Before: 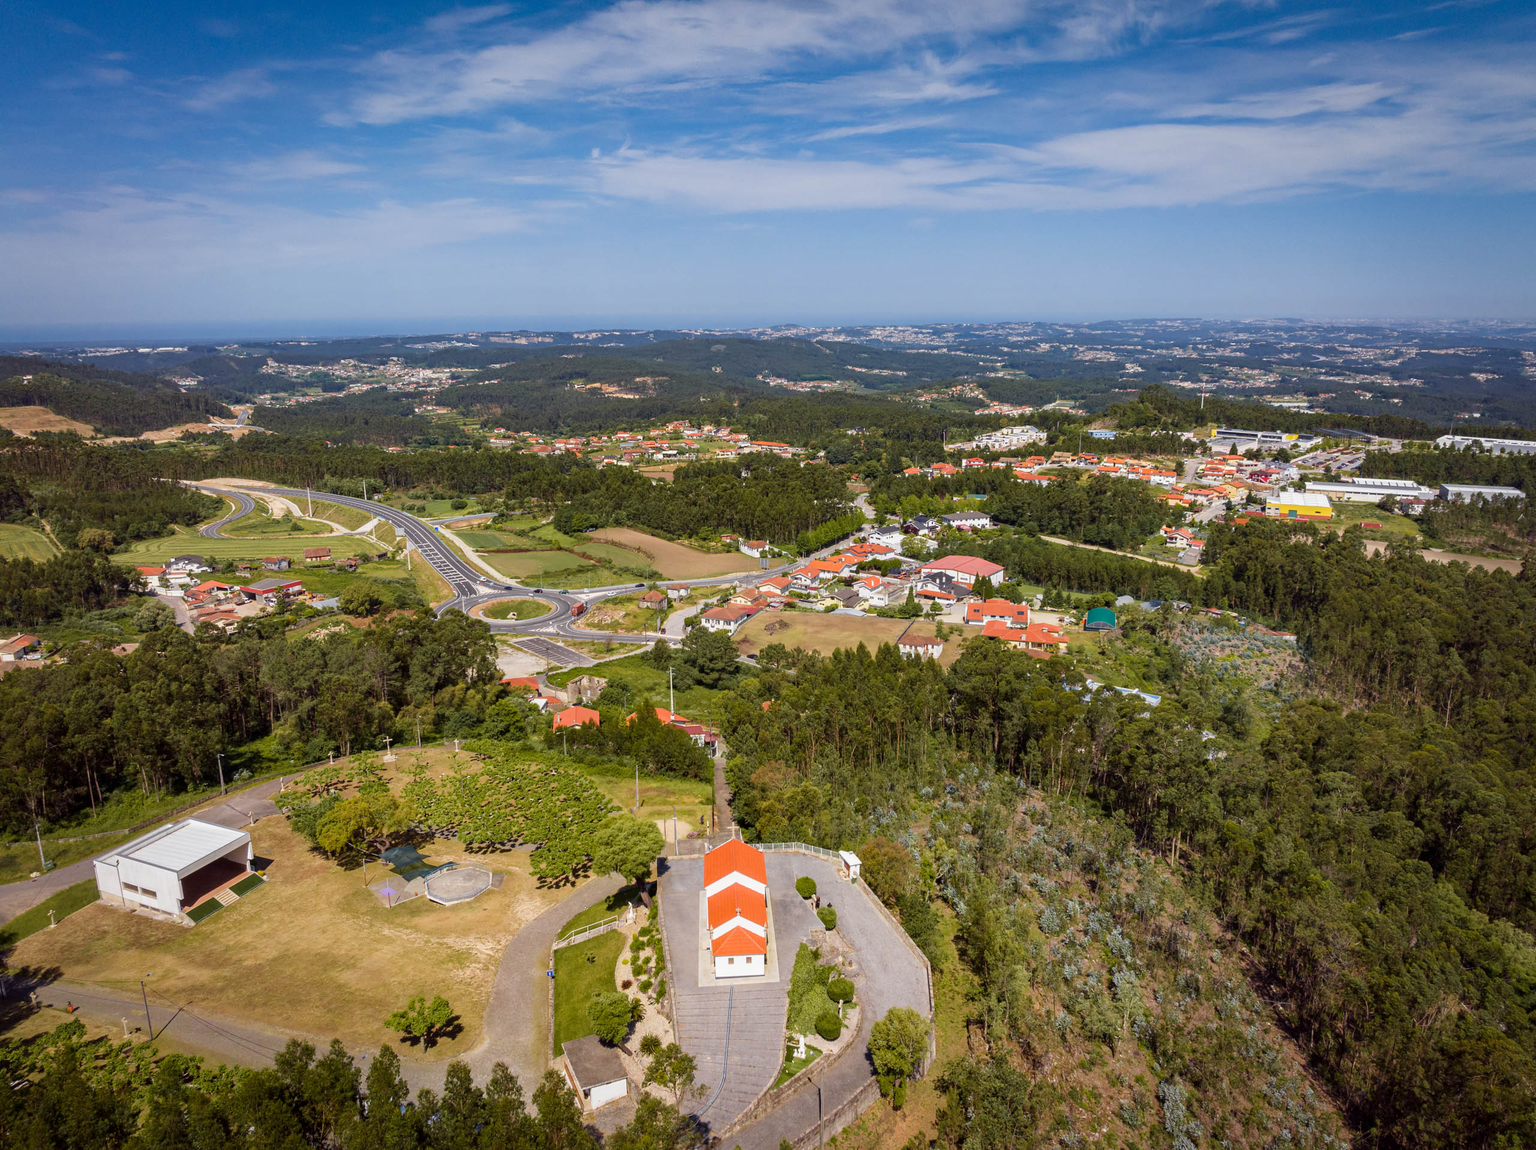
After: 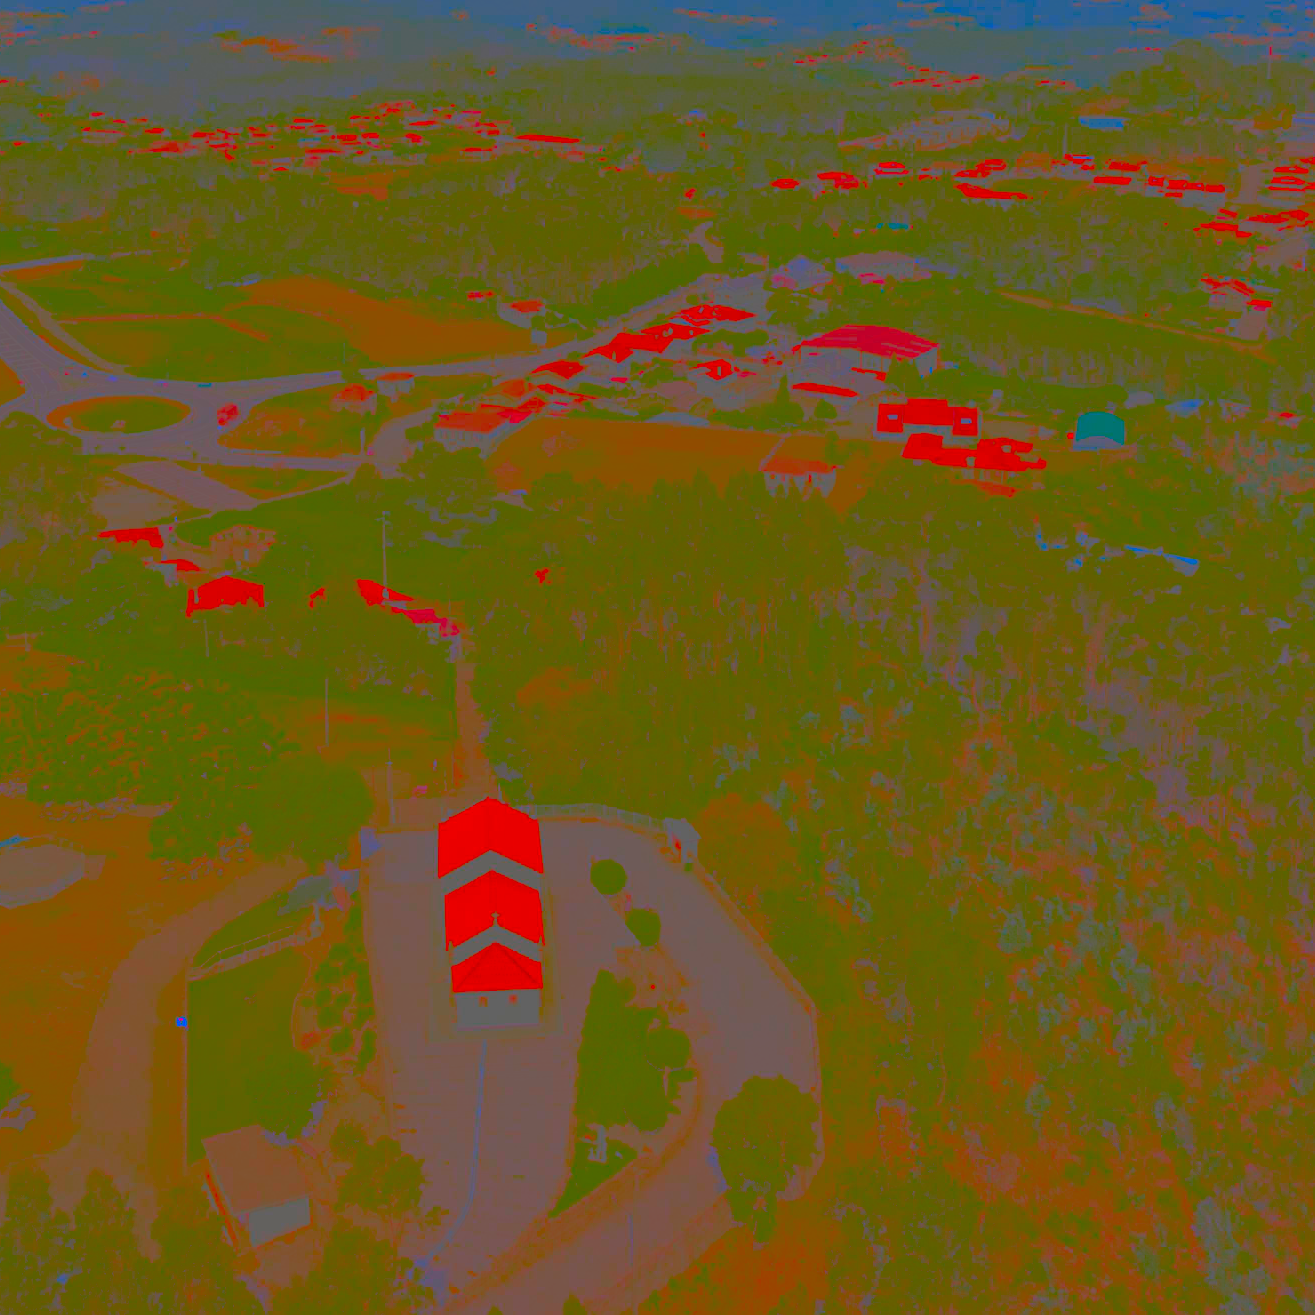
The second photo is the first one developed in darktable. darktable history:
contrast brightness saturation: contrast -0.97, brightness -0.171, saturation 0.761
crop and rotate: left 28.749%, top 31.387%, right 19.854%
exposure: exposure 0.562 EV, compensate exposure bias true, compensate highlight preservation false
